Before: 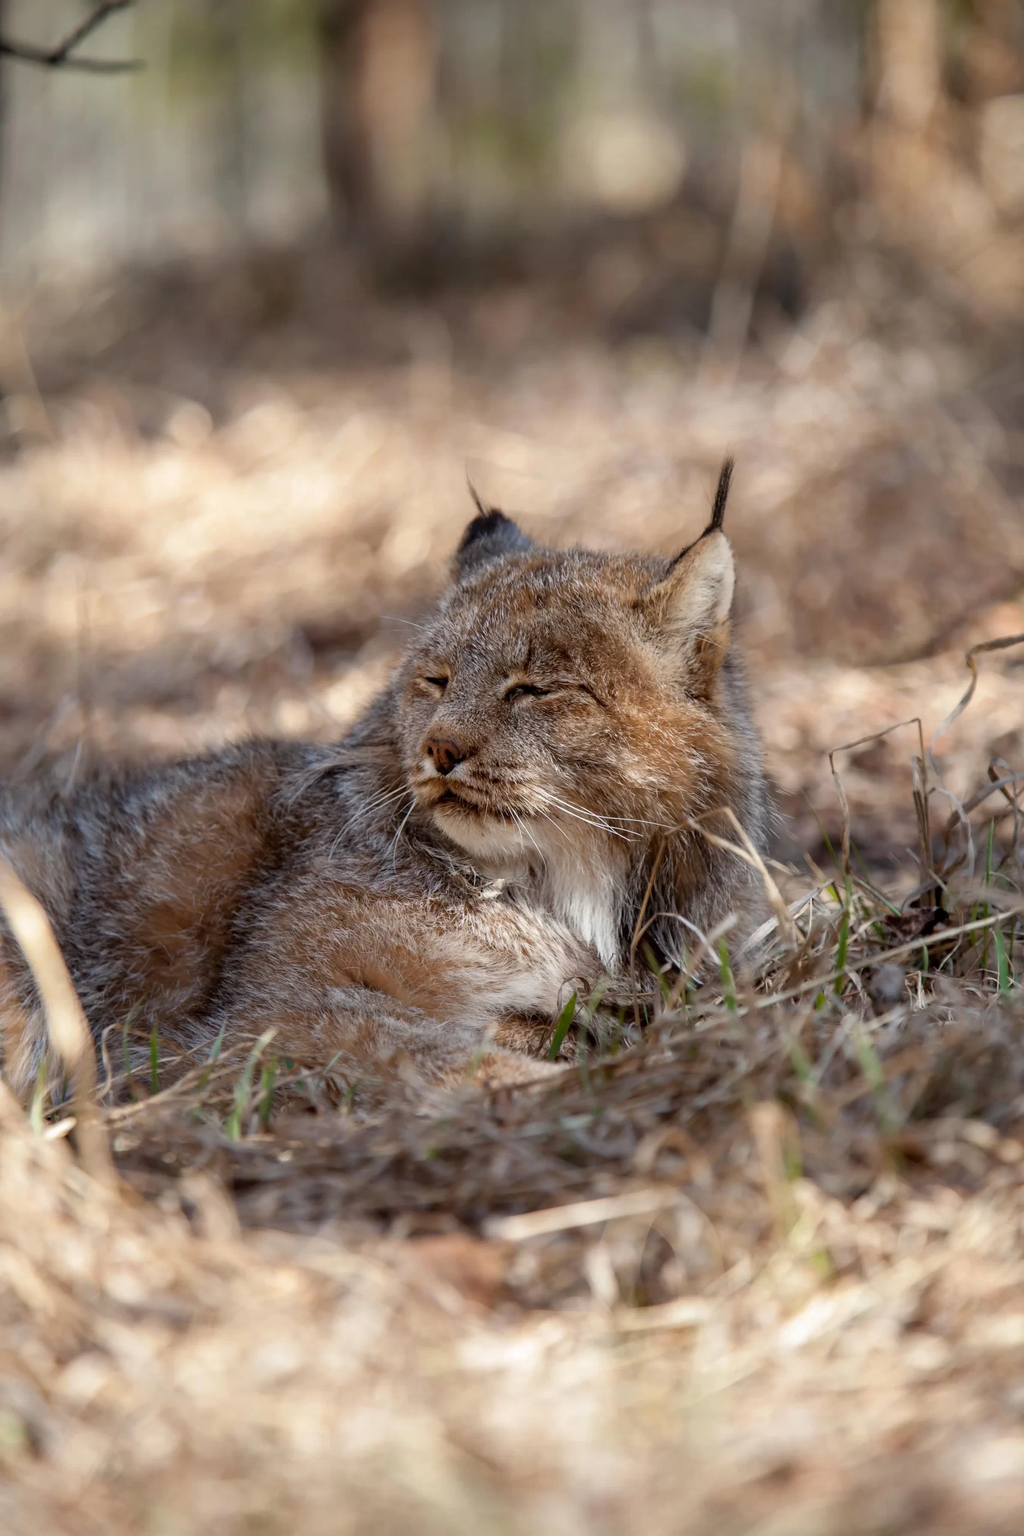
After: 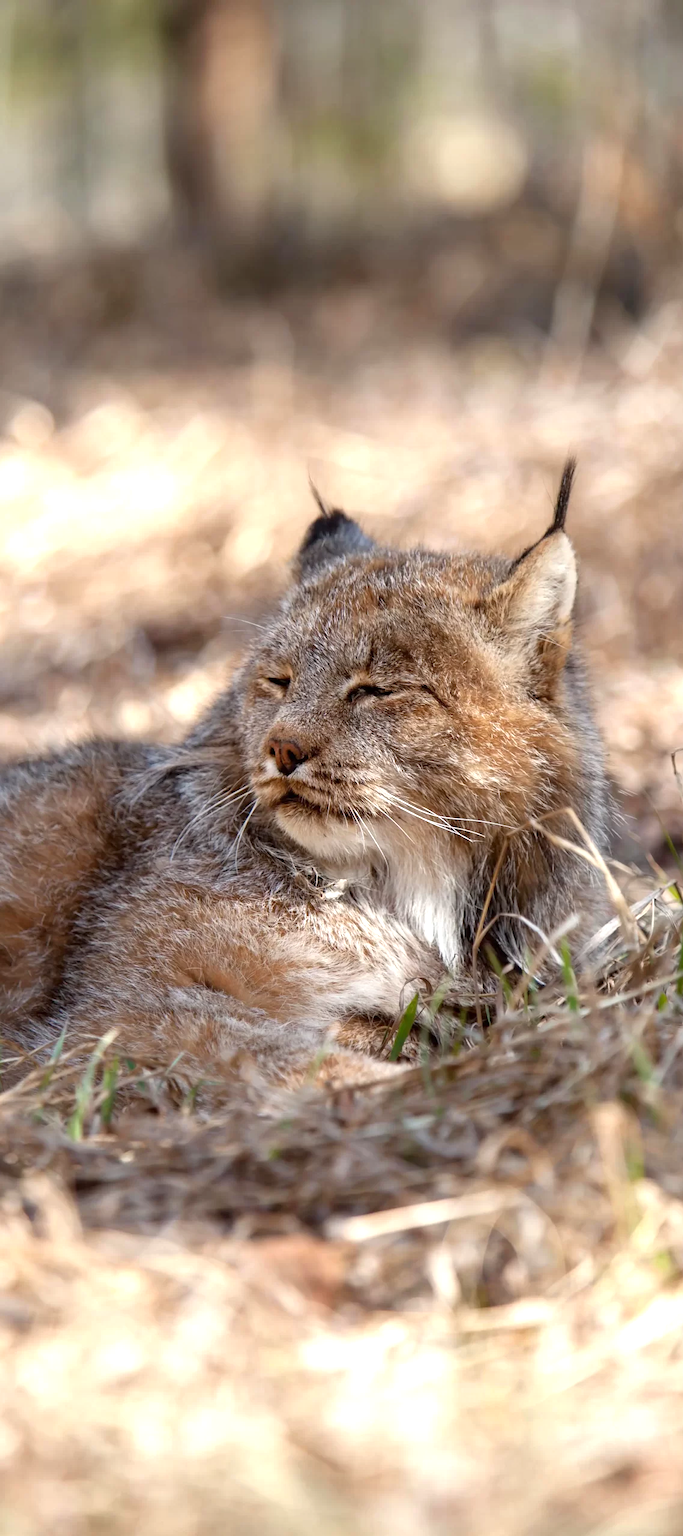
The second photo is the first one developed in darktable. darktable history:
exposure: exposure 0.649 EV, compensate highlight preservation false
crop and rotate: left 15.501%, right 17.778%
